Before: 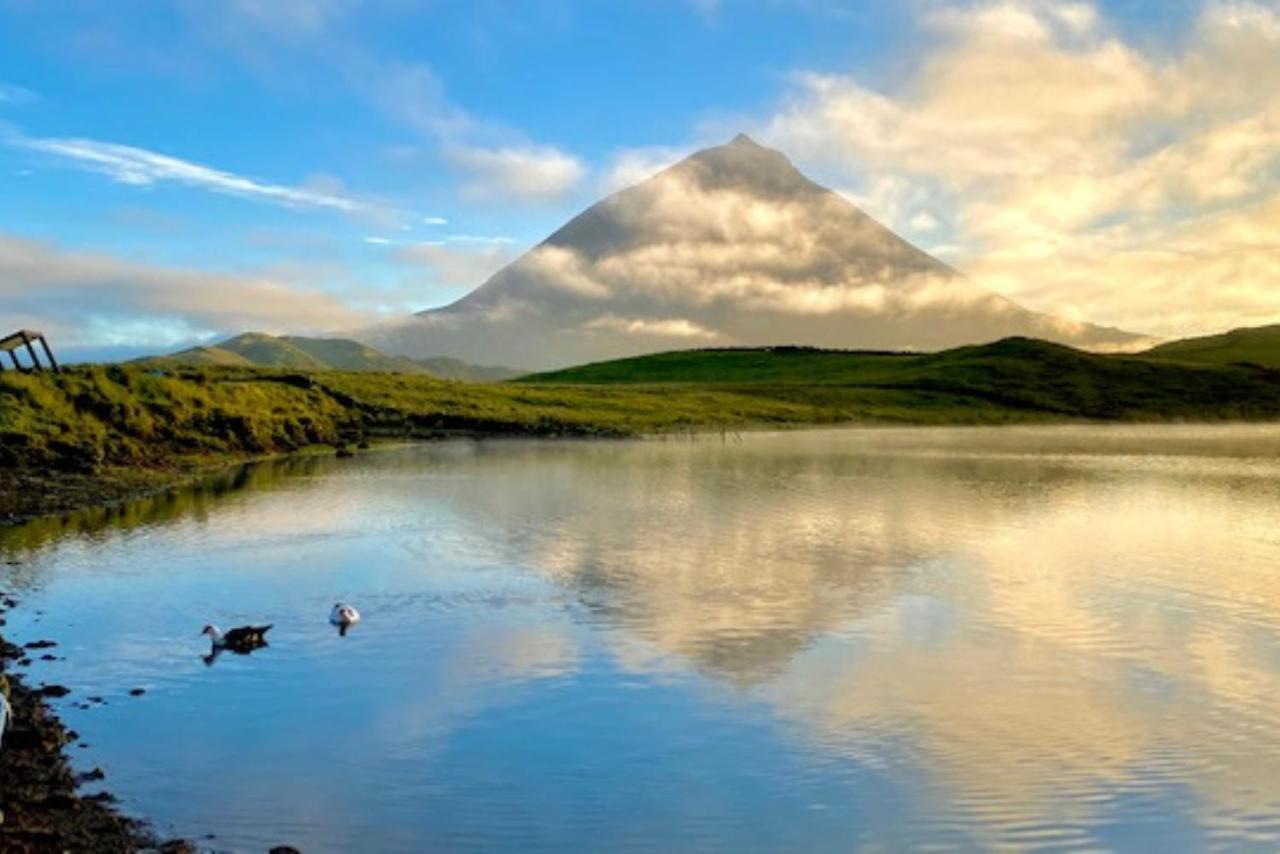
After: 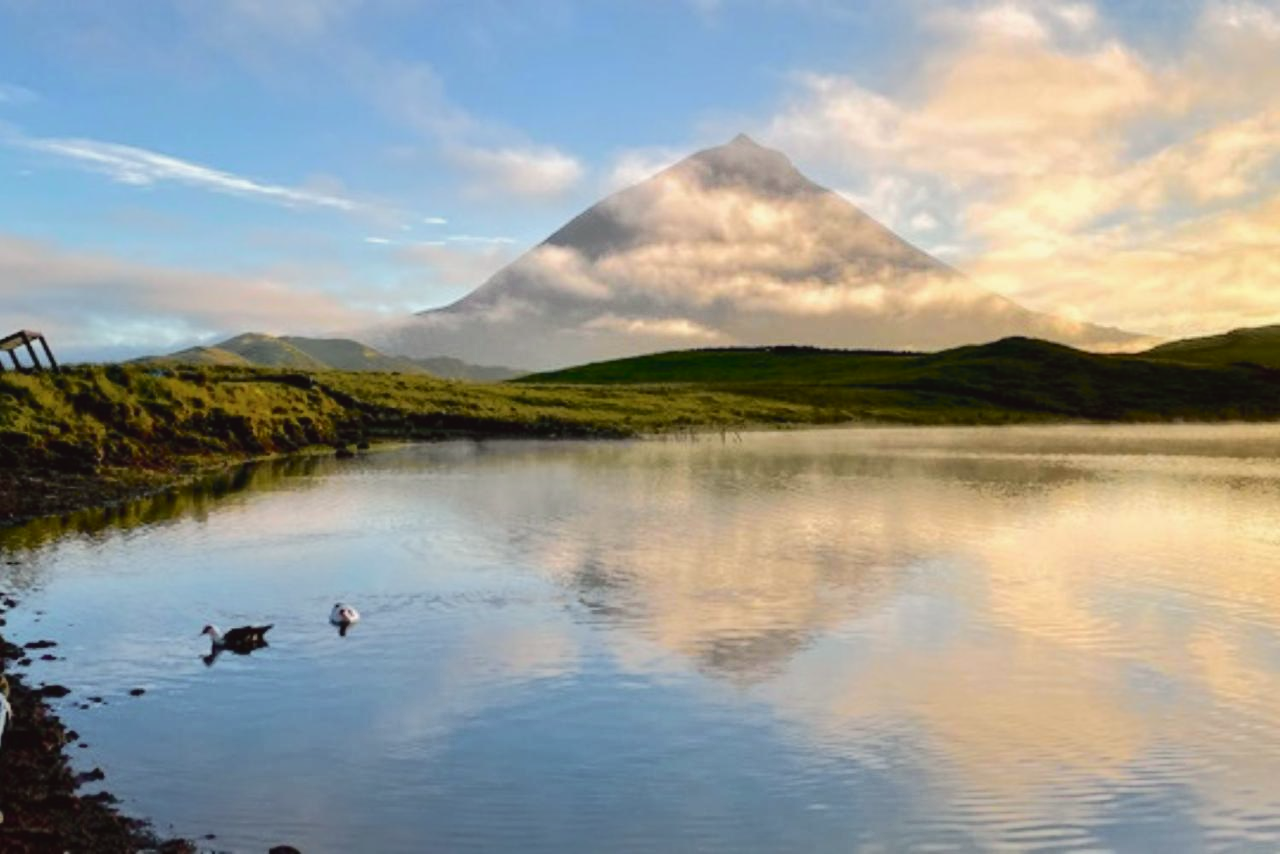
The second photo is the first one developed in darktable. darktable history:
tone curve: curves: ch0 [(0, 0.032) (0.094, 0.08) (0.265, 0.208) (0.41, 0.417) (0.498, 0.496) (0.638, 0.673) (0.845, 0.828) (0.994, 0.964)]; ch1 [(0, 0) (0.161, 0.092) (0.37, 0.302) (0.417, 0.434) (0.492, 0.502) (0.576, 0.589) (0.644, 0.638) (0.725, 0.765) (1, 1)]; ch2 [(0, 0) (0.352, 0.403) (0.45, 0.469) (0.521, 0.515) (0.55, 0.528) (0.589, 0.576) (1, 1)], color space Lab, independent channels, preserve colors none
